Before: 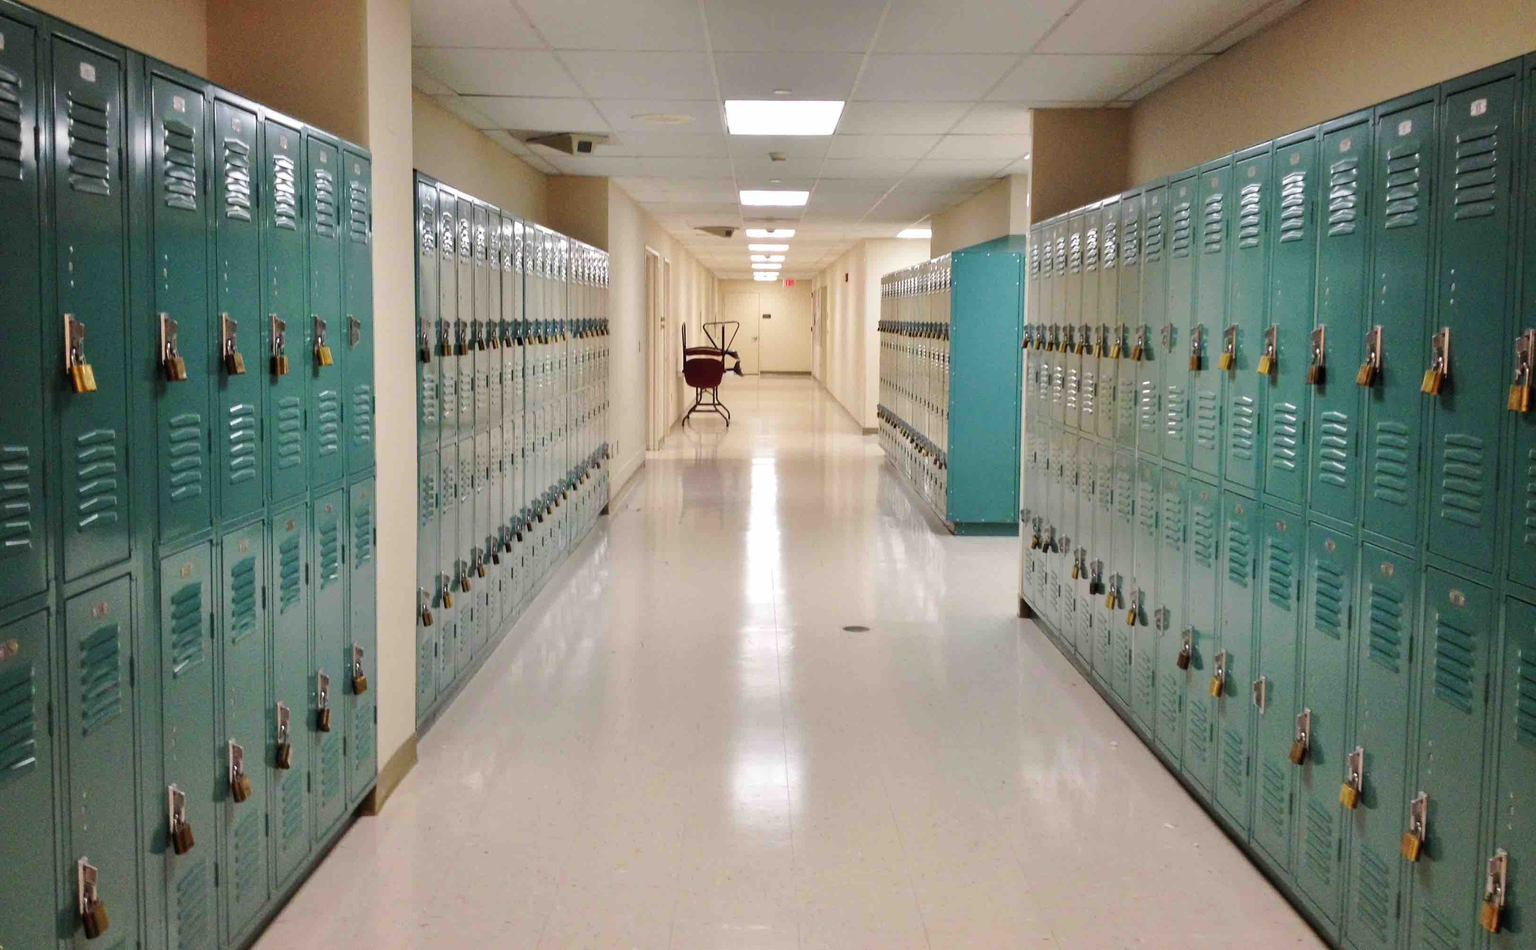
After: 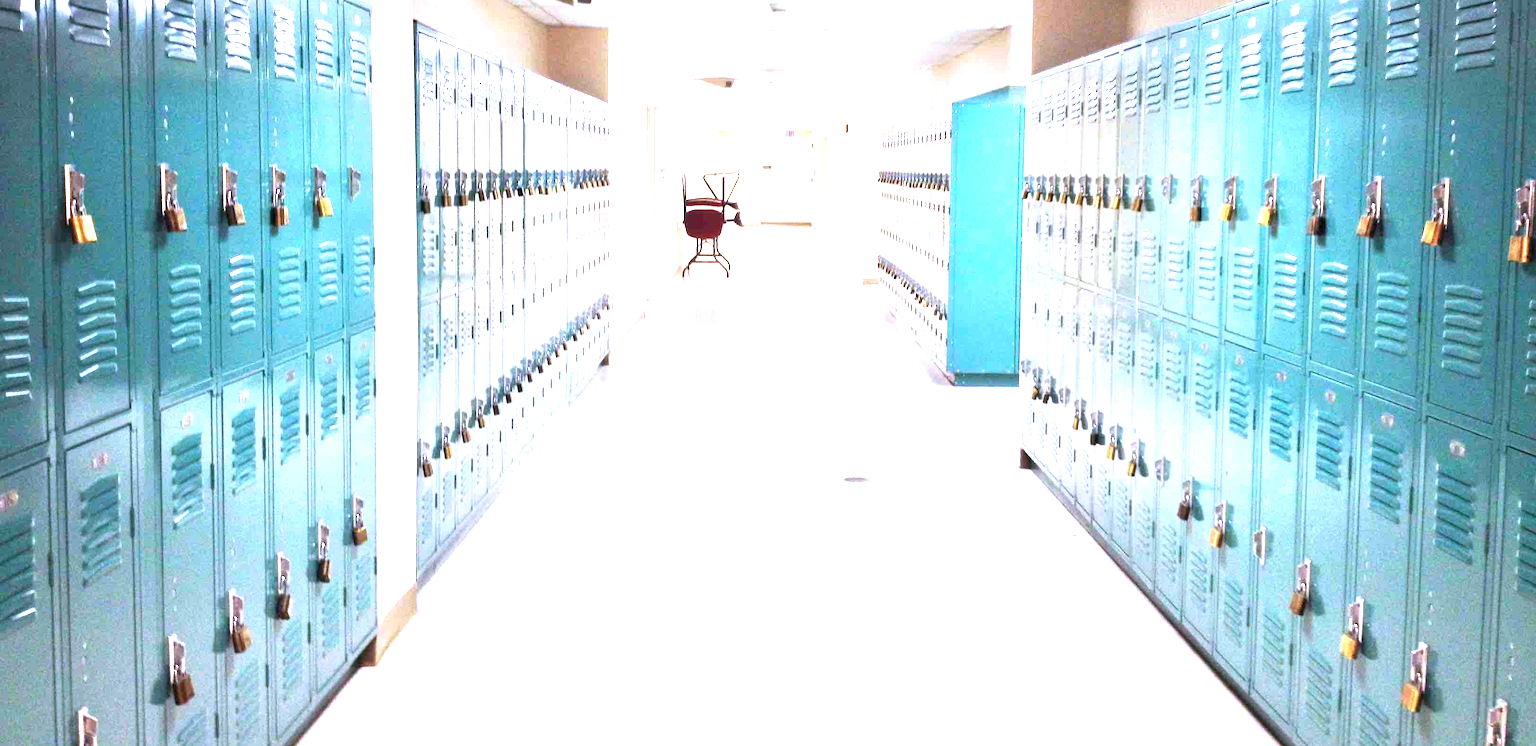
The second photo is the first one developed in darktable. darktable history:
crop and rotate: top 15.771%, bottom 5.548%
exposure: exposure 1.999 EV, compensate highlight preservation false
color calibration: illuminant as shot in camera, x 0.379, y 0.396, temperature 4130.91 K
